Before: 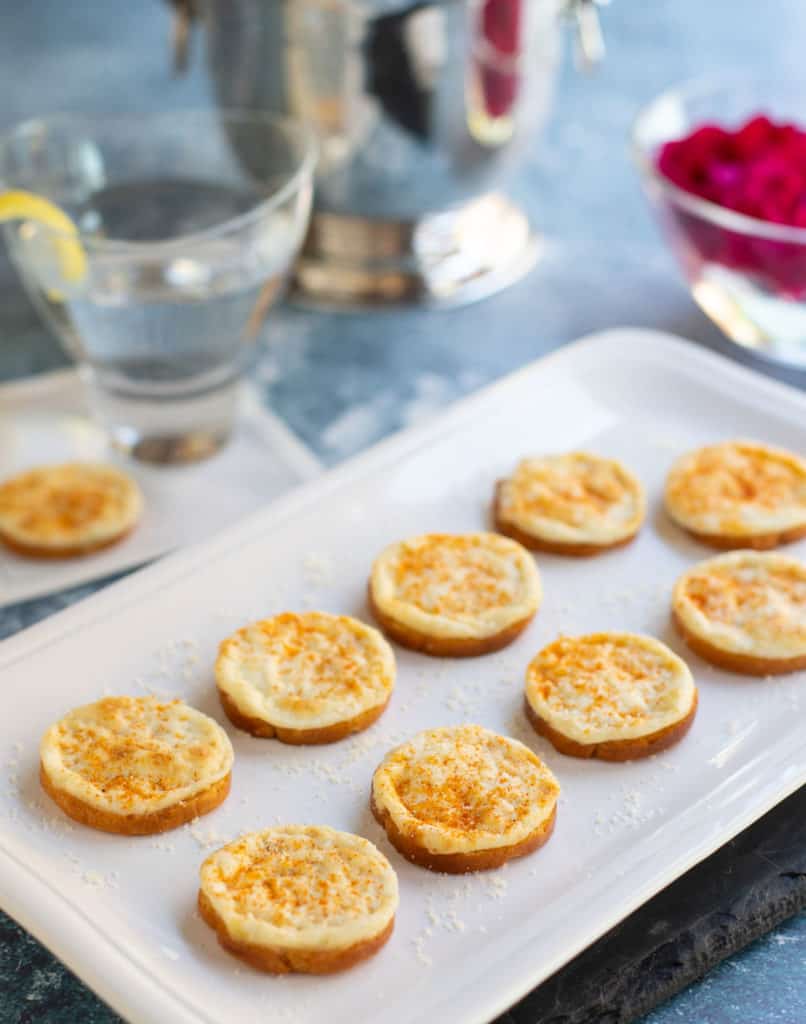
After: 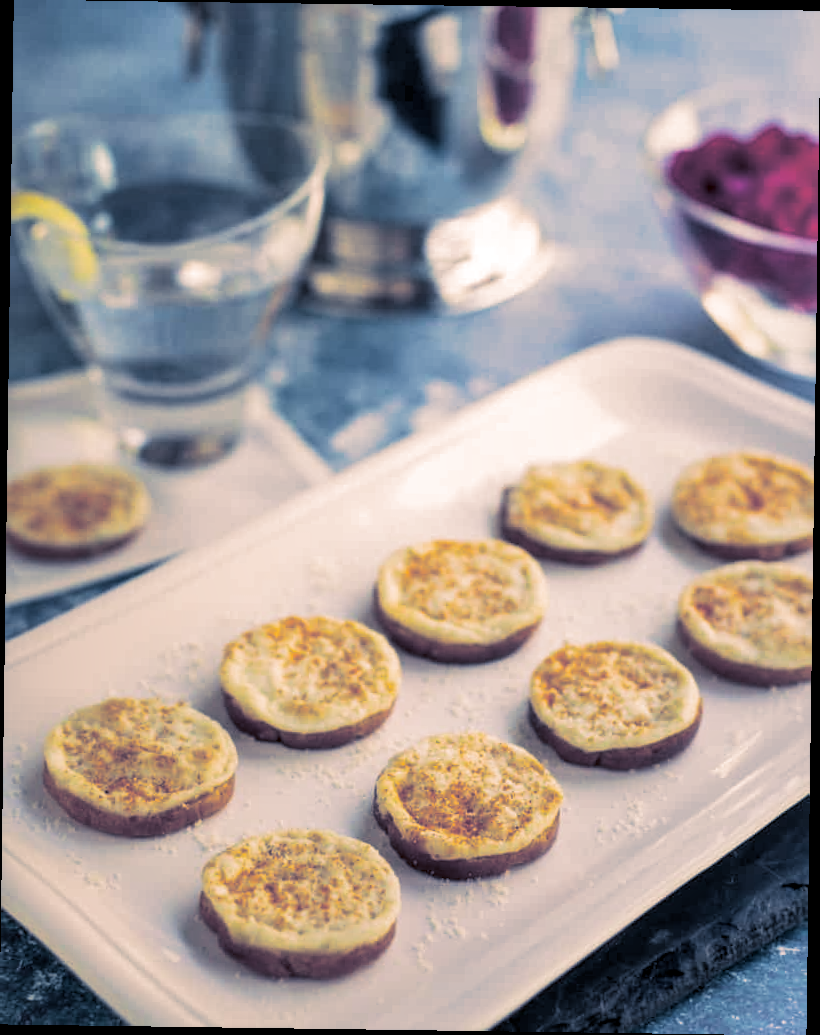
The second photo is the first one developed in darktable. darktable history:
local contrast: on, module defaults
split-toning: shadows › hue 226.8°, shadows › saturation 0.56, highlights › hue 28.8°, balance -40, compress 0%
rotate and perspective: rotation 0.8°, automatic cropping off
exposure: black level correction 0.009, compensate highlight preservation false
